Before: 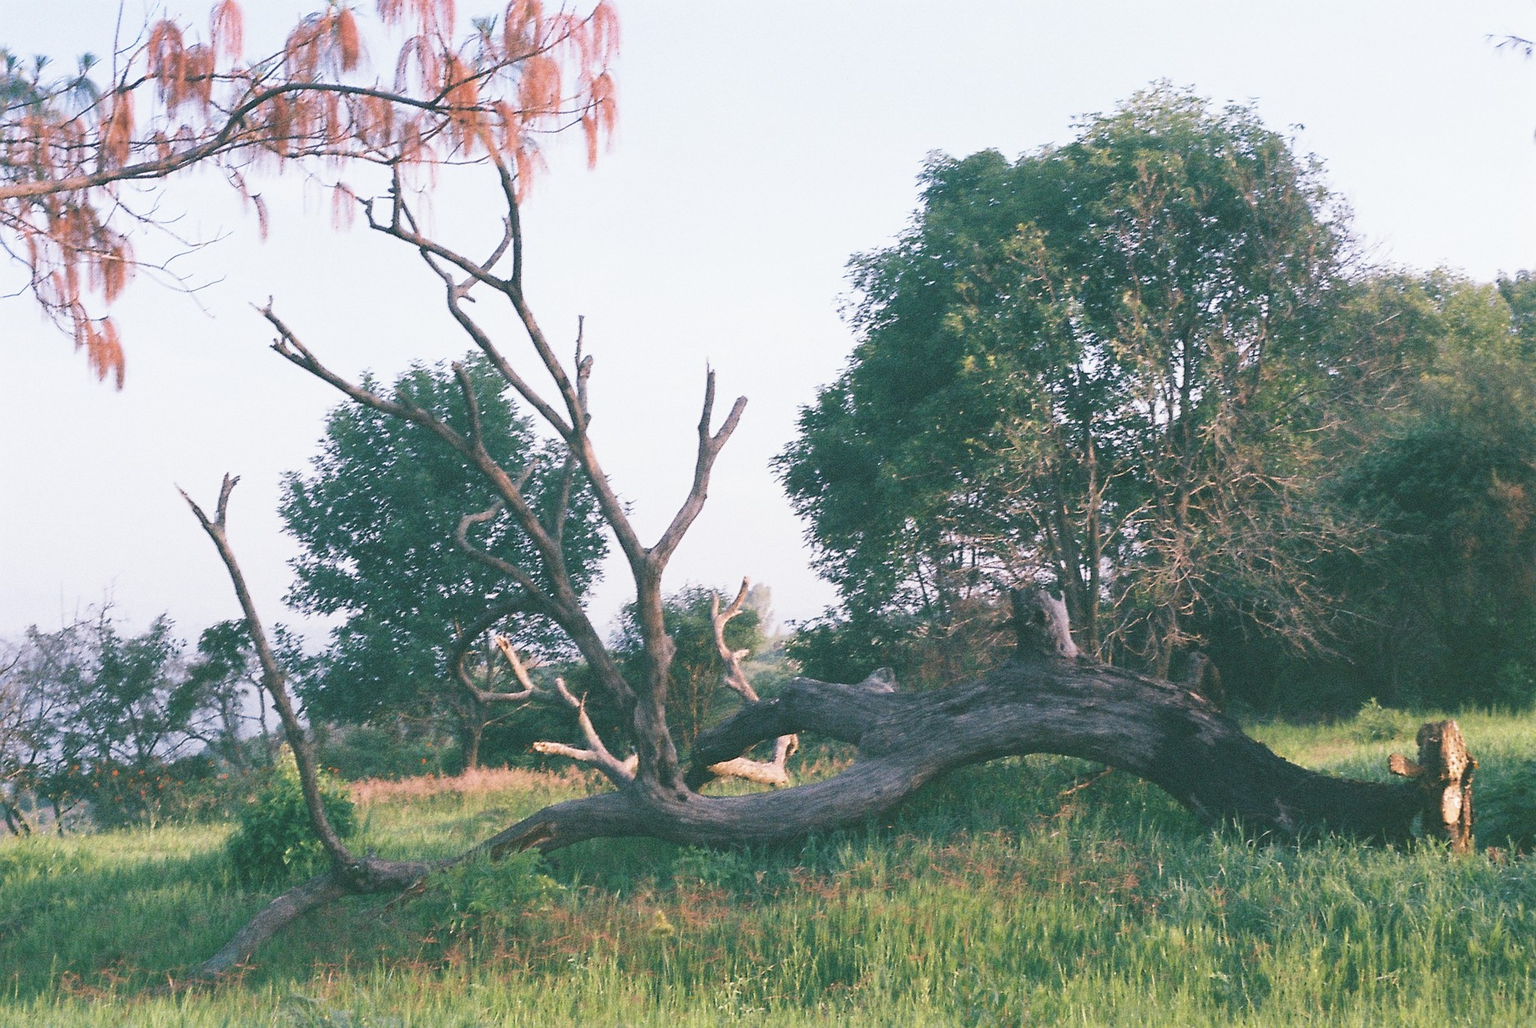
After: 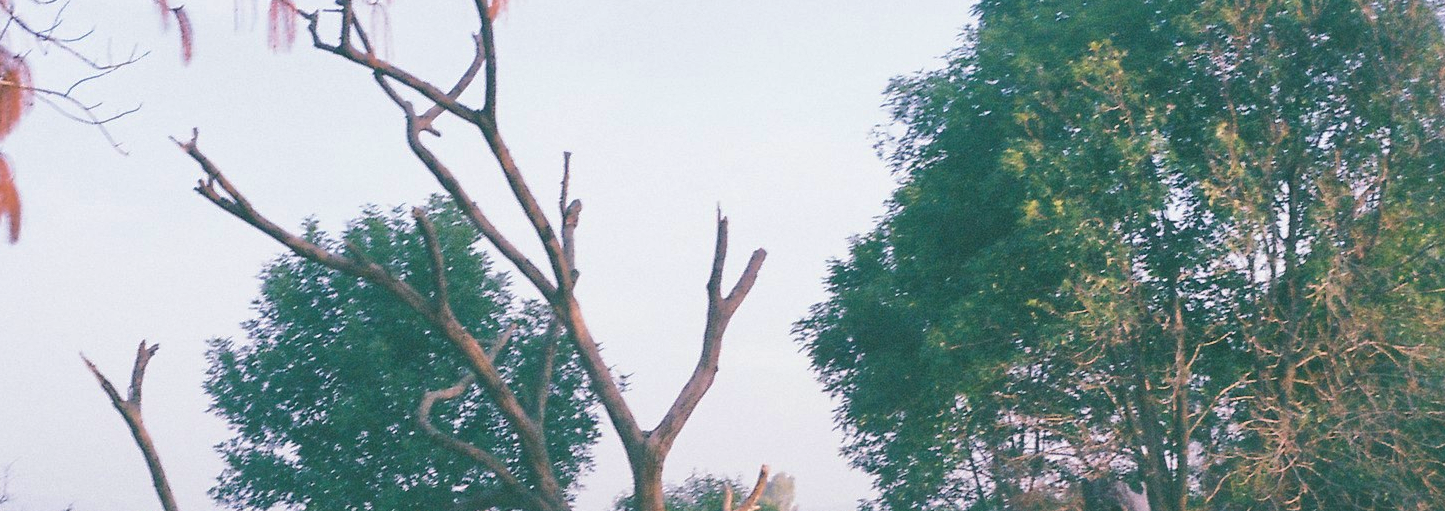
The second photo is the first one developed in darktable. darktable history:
crop: left 7.036%, top 18.398%, right 14.379%, bottom 40.043%
shadows and highlights: on, module defaults
velvia: on, module defaults
